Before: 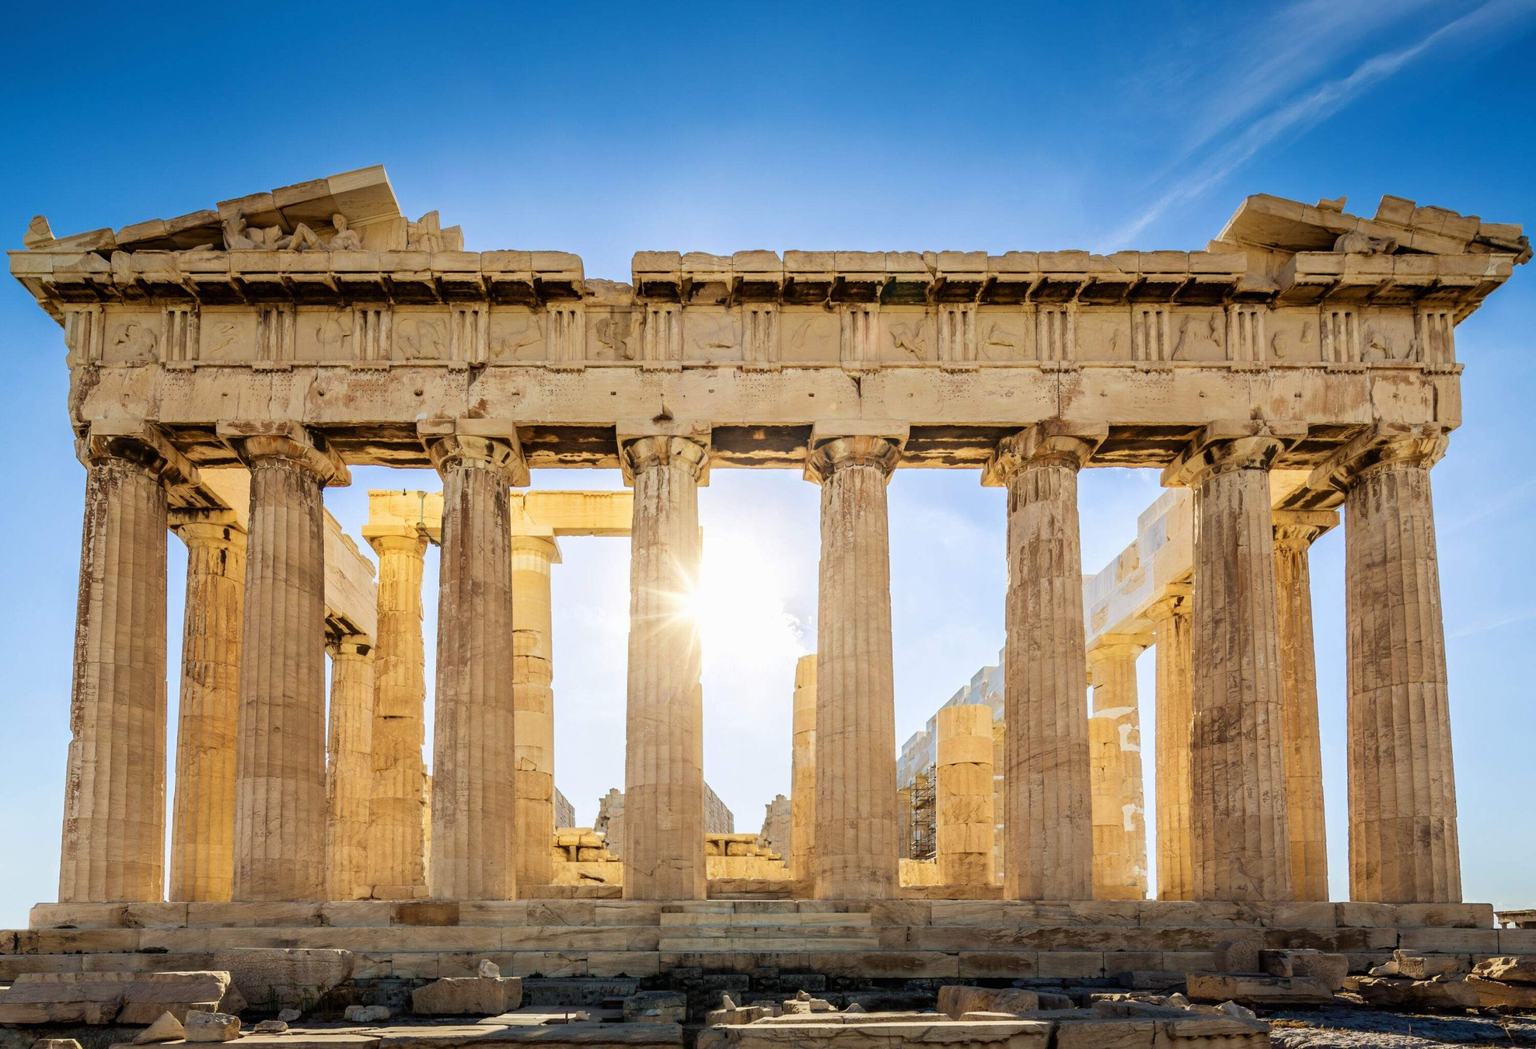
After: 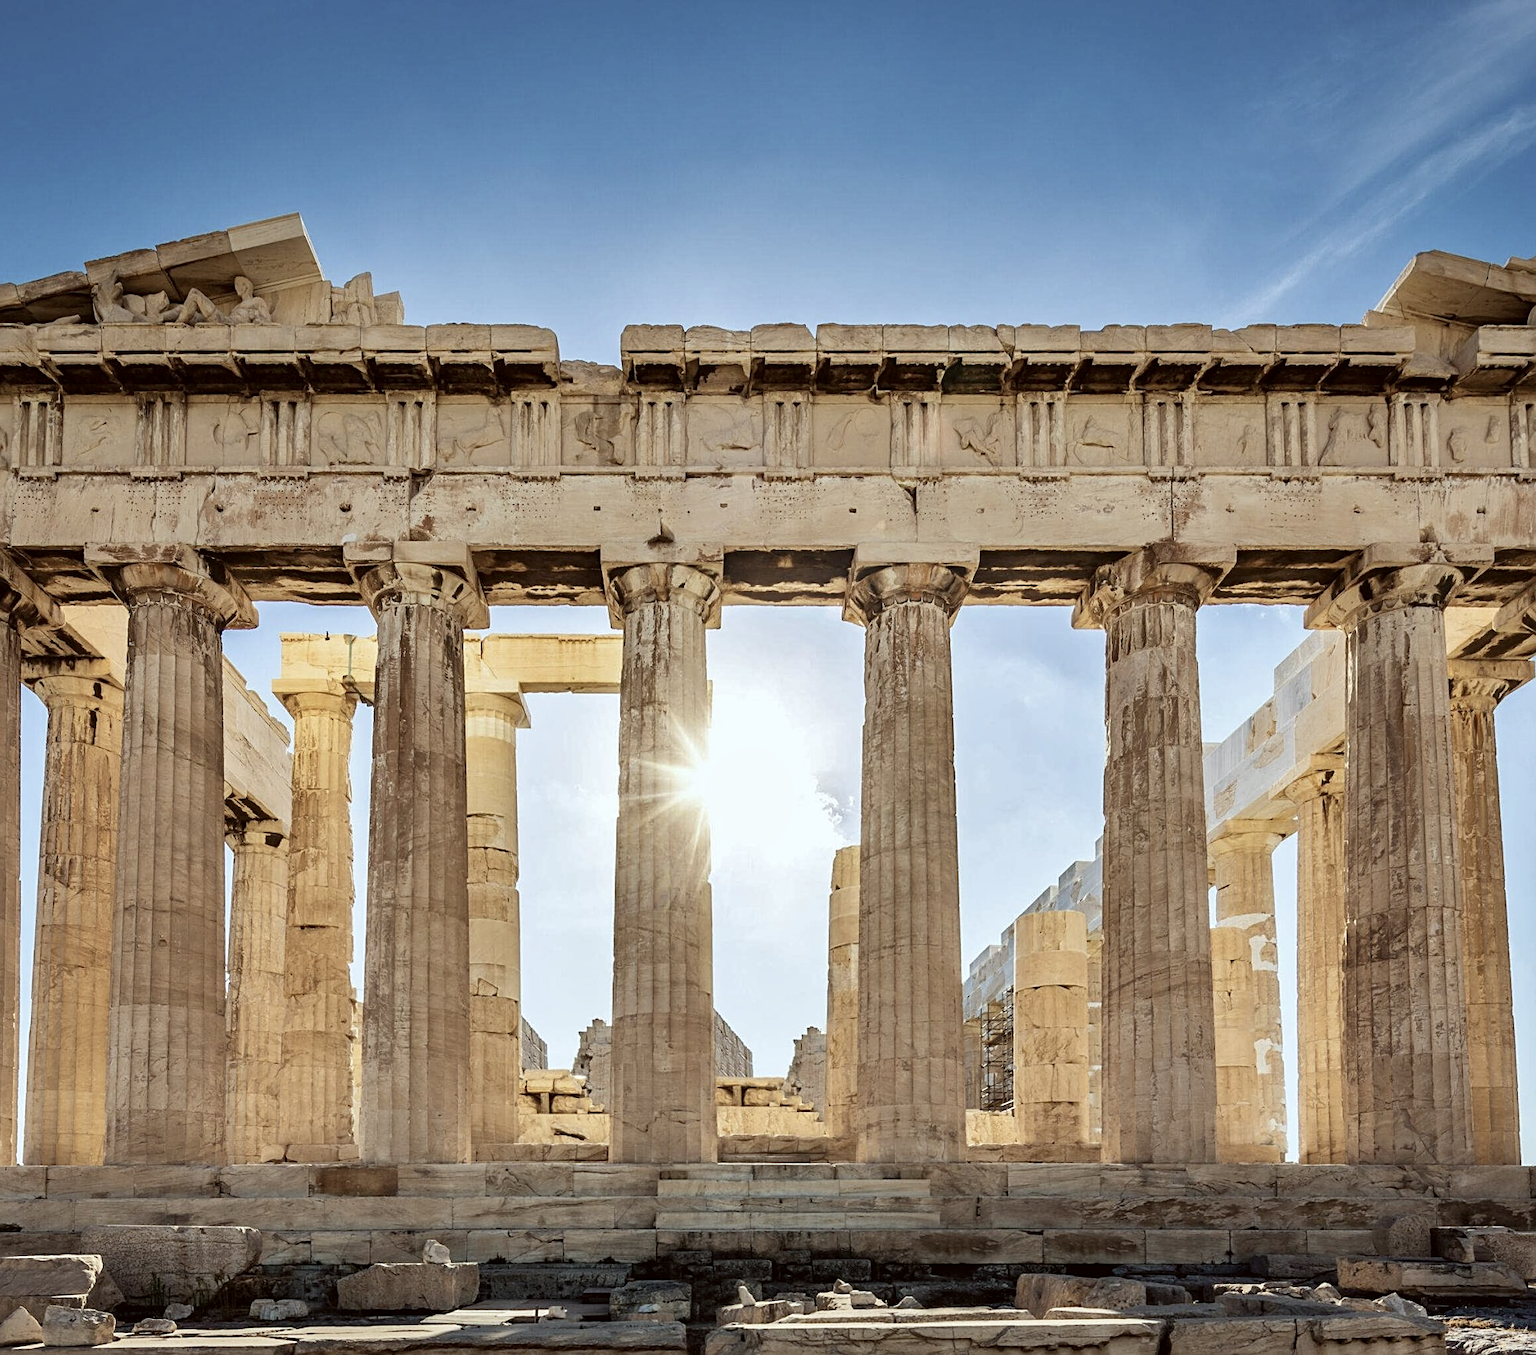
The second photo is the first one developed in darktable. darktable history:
contrast brightness saturation: contrast 0.1, saturation -0.36
shadows and highlights: shadows 60, highlights -60.23, soften with gaussian
crop: left 9.88%, right 12.664%
color correction: highlights a* -2.73, highlights b* -2.09, shadows a* 2.41, shadows b* 2.73
sharpen: on, module defaults
